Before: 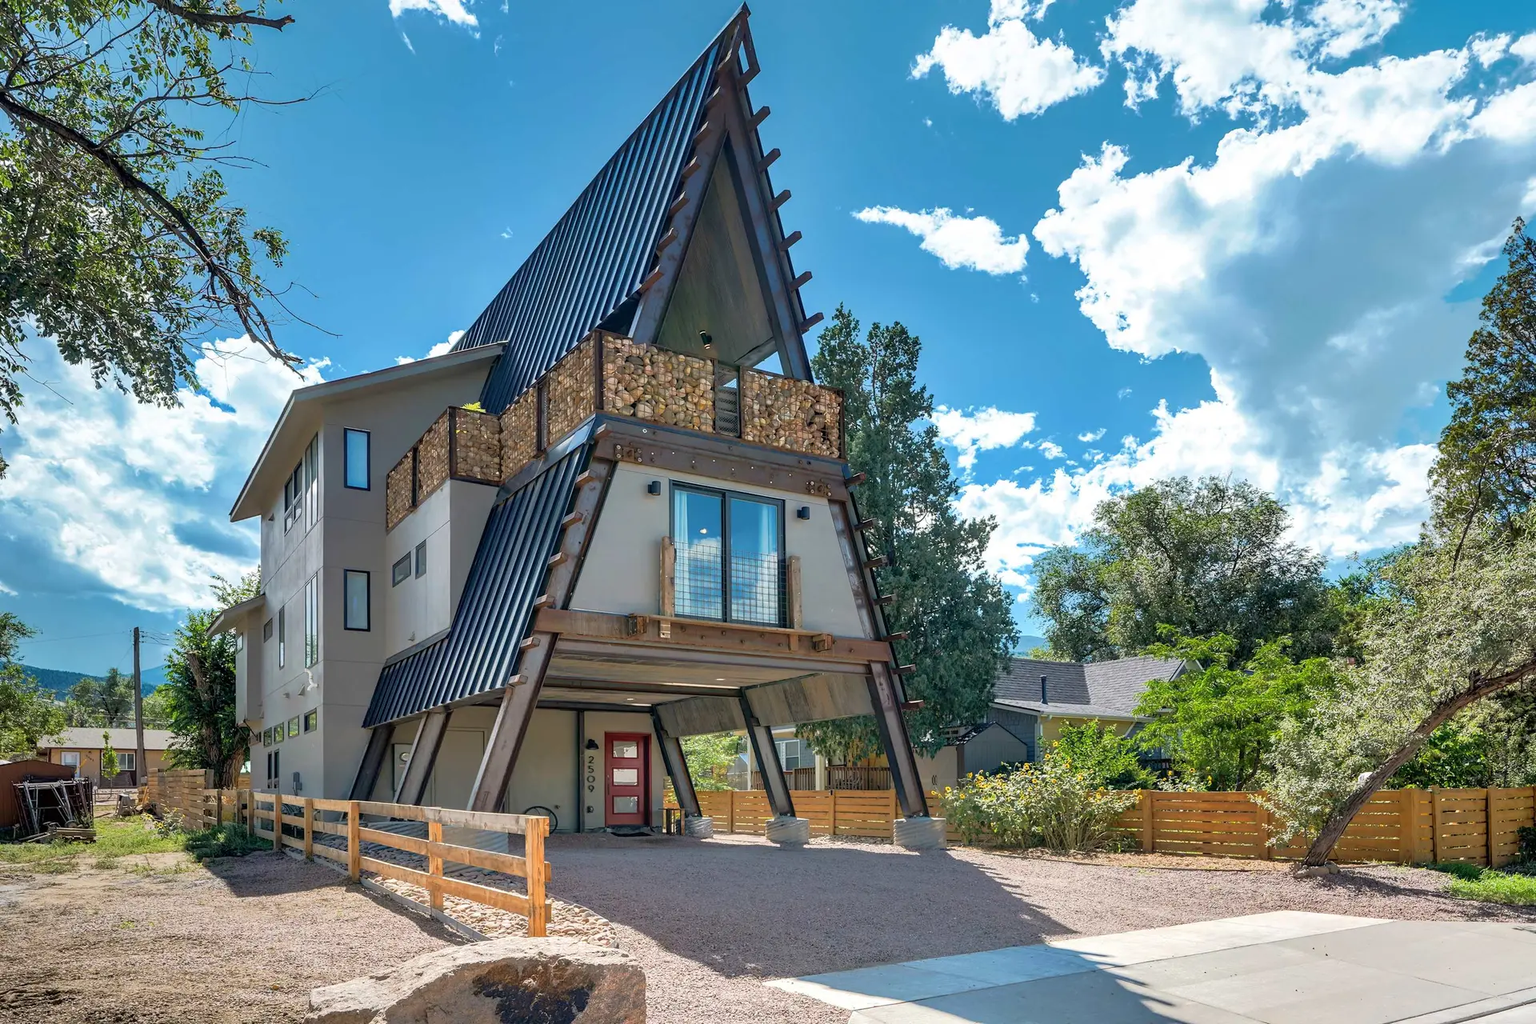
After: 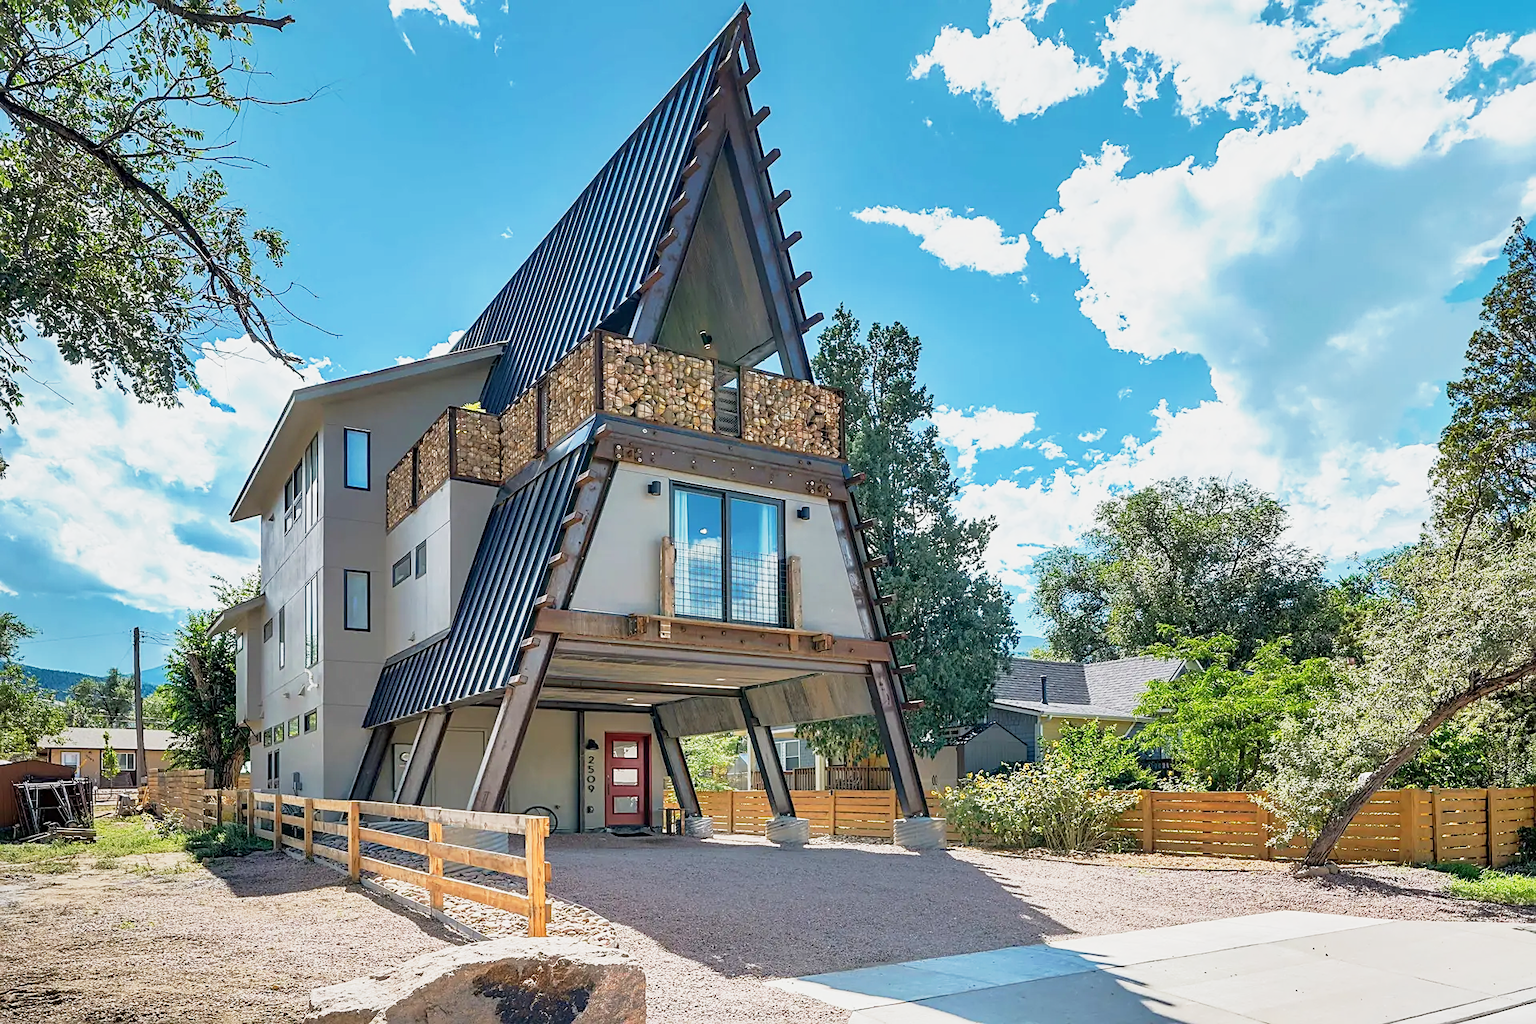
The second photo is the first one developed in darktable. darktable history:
sharpen: on, module defaults
base curve: curves: ch0 [(0, 0) (0.088, 0.125) (0.176, 0.251) (0.354, 0.501) (0.613, 0.749) (1, 0.877)], preserve colors none
